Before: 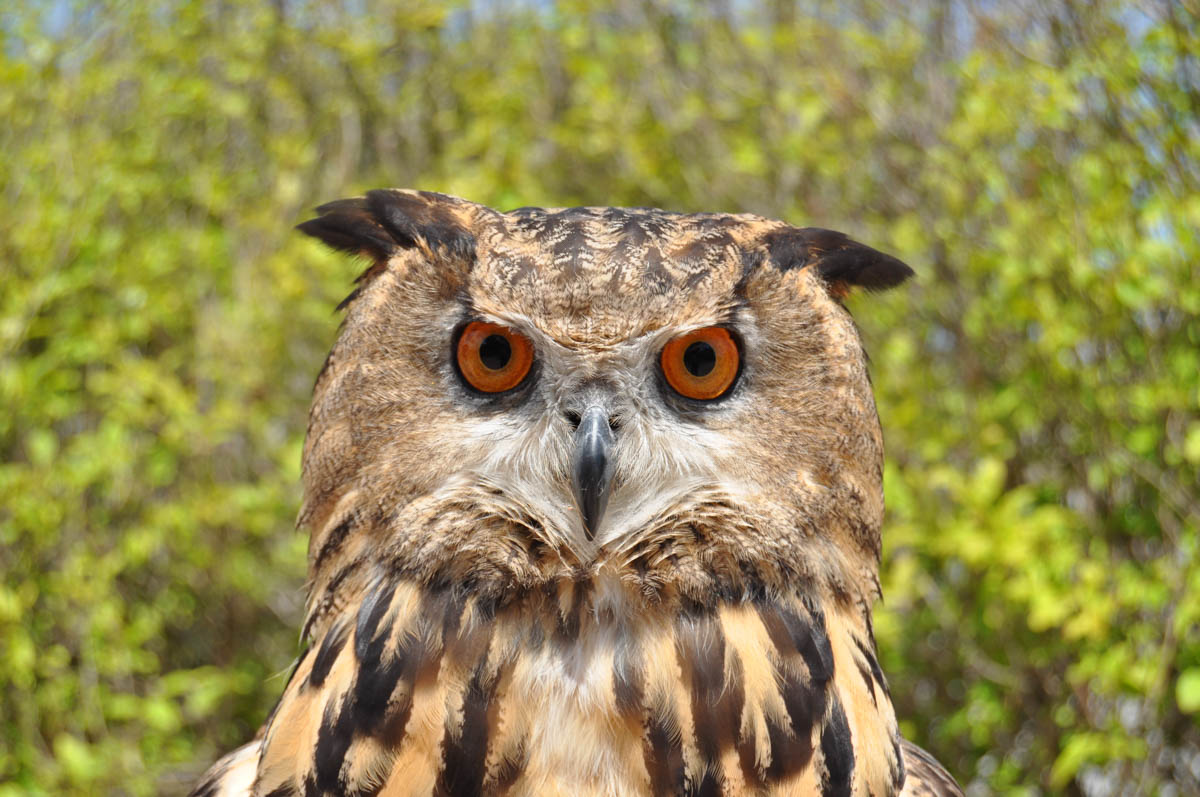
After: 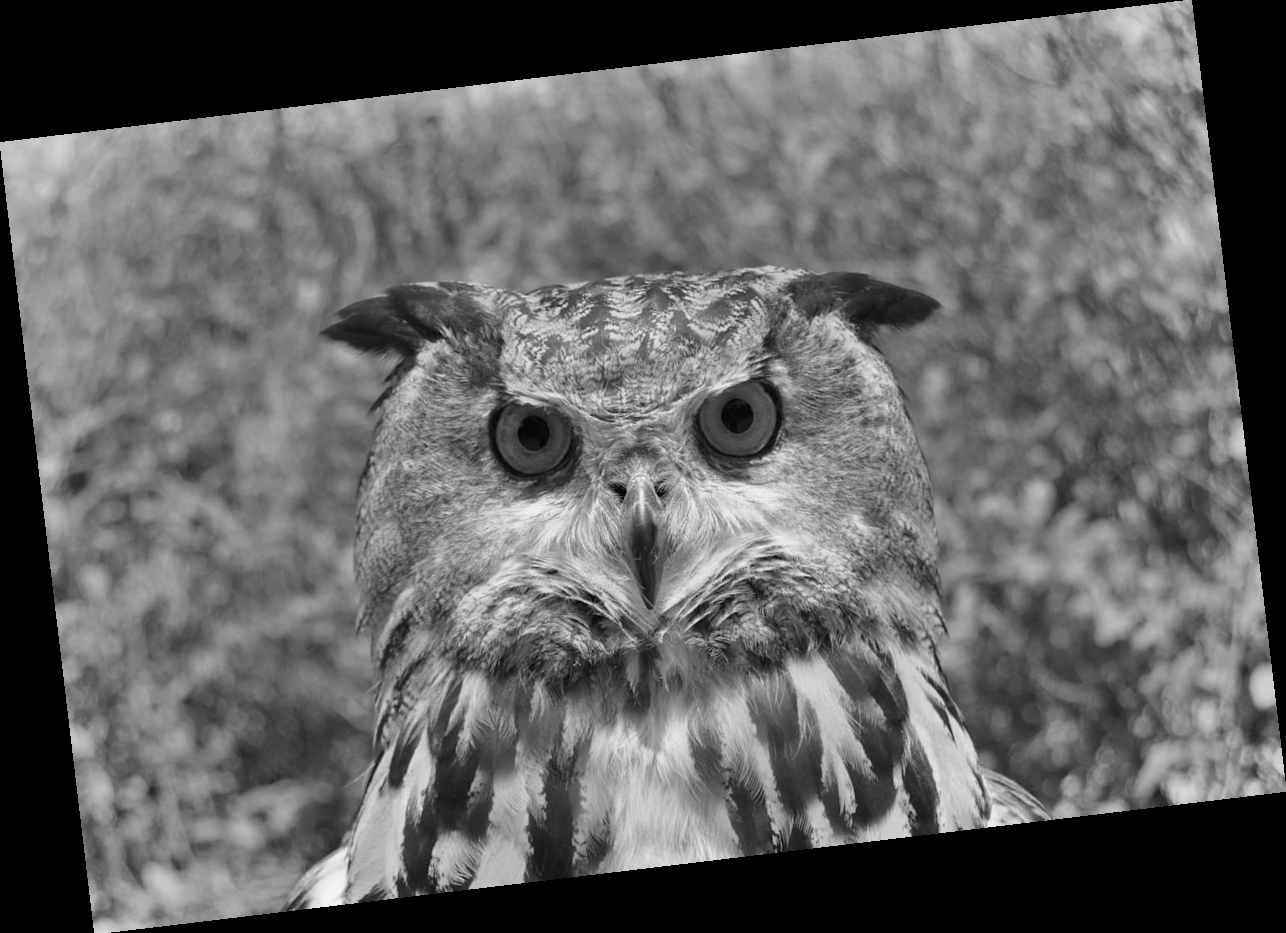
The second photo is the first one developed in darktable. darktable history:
rotate and perspective: rotation -6.83°, automatic cropping off
shadows and highlights: shadows 52.34, highlights -28.23, soften with gaussian
color calibration: output gray [0.246, 0.254, 0.501, 0], gray › normalize channels true, illuminant same as pipeline (D50), adaptation XYZ, x 0.346, y 0.359, gamut compression 0
